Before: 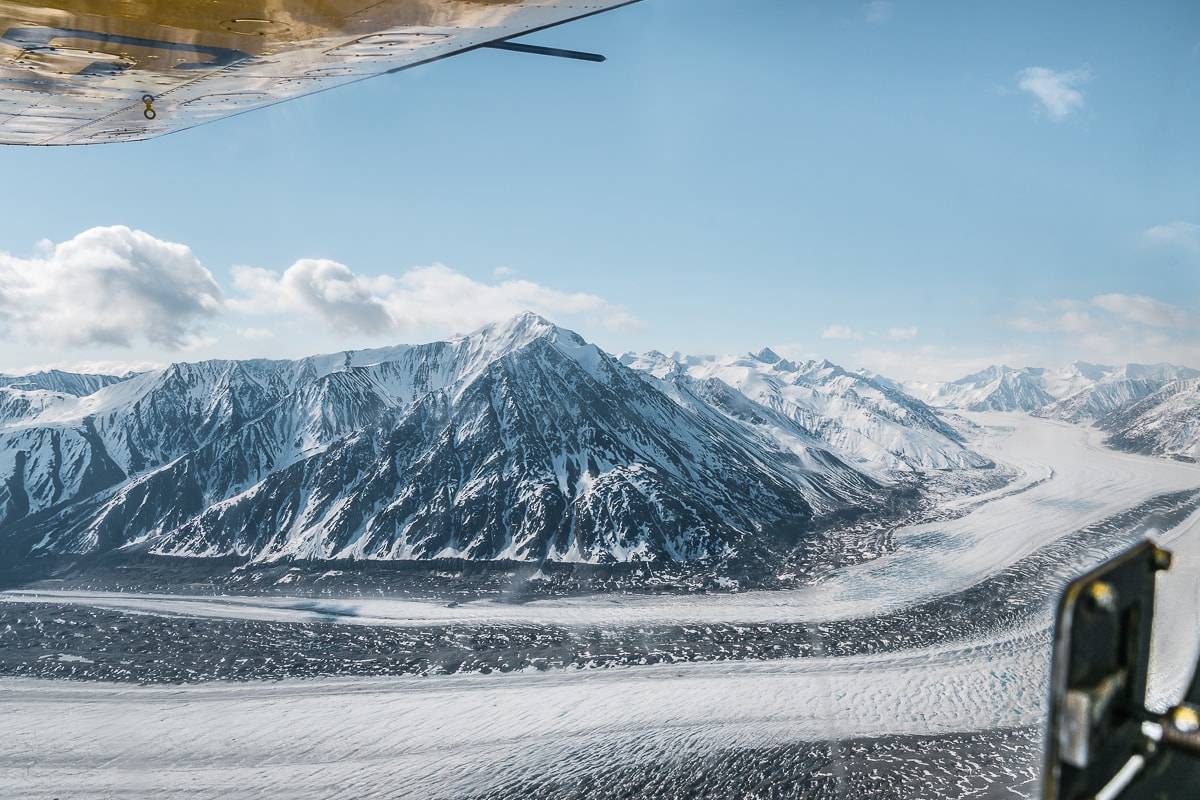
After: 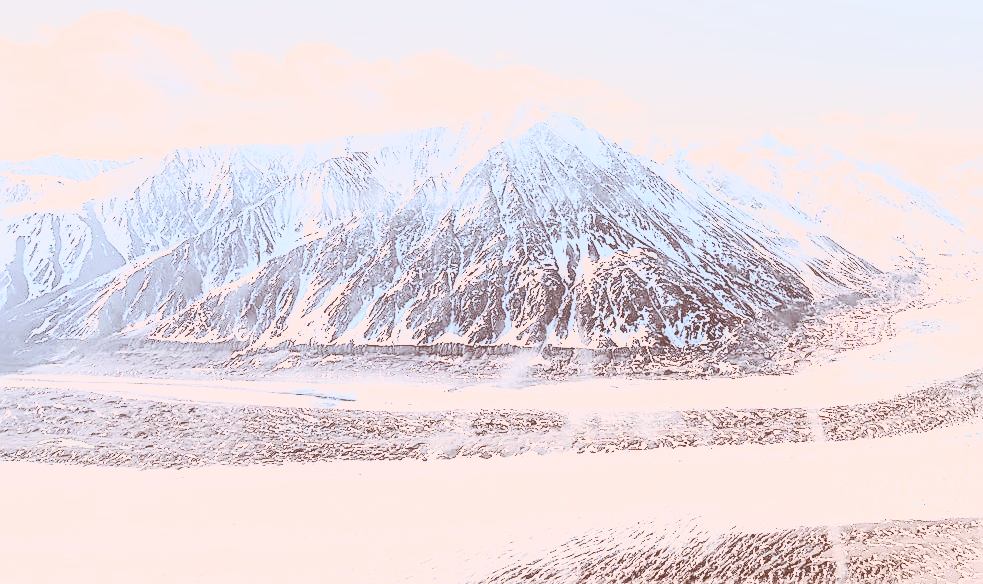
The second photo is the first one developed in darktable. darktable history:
color correction: highlights a* 9.32, highlights b* 8.62, shadows a* 39.42, shadows b* 39.35, saturation 0.771
crop: top 26.981%, right 18.013%
base curve: curves: ch0 [(0, 0.015) (0.085, 0.116) (0.134, 0.298) (0.19, 0.545) (0.296, 0.764) (0.599, 0.982) (1, 1)]
local contrast: on, module defaults
sharpen: on, module defaults
contrast equalizer: y [[0.6 ×6], [0.55 ×6], [0 ×6], [0 ×6], [0 ×6]], mix -0.318
exposure: black level correction 0, exposure 1.47 EV, compensate highlight preservation false
tone curve: curves: ch0 [(0, 0.026) (0.181, 0.223) (0.405, 0.46) (0.456, 0.528) (0.634, 0.728) (0.877, 0.89) (0.984, 0.935)]; ch1 [(0, 0) (0.443, 0.43) (0.492, 0.488) (0.566, 0.579) (0.595, 0.625) (0.65, 0.657) (0.696, 0.725) (1, 1)]; ch2 [(0, 0) (0.33, 0.301) (0.421, 0.443) (0.447, 0.489) (0.495, 0.494) (0.537, 0.57) (0.586, 0.591) (0.663, 0.686) (1, 1)], color space Lab, linked channels, preserve colors none
